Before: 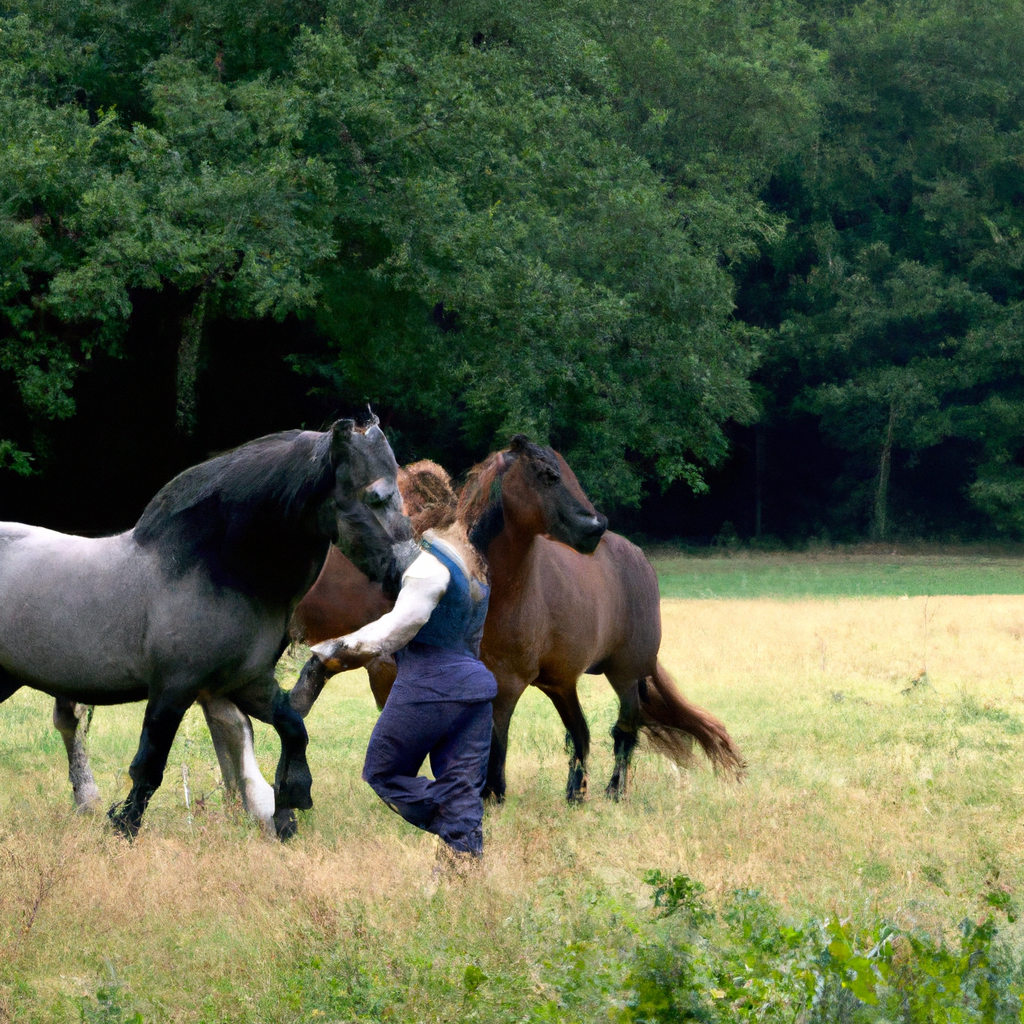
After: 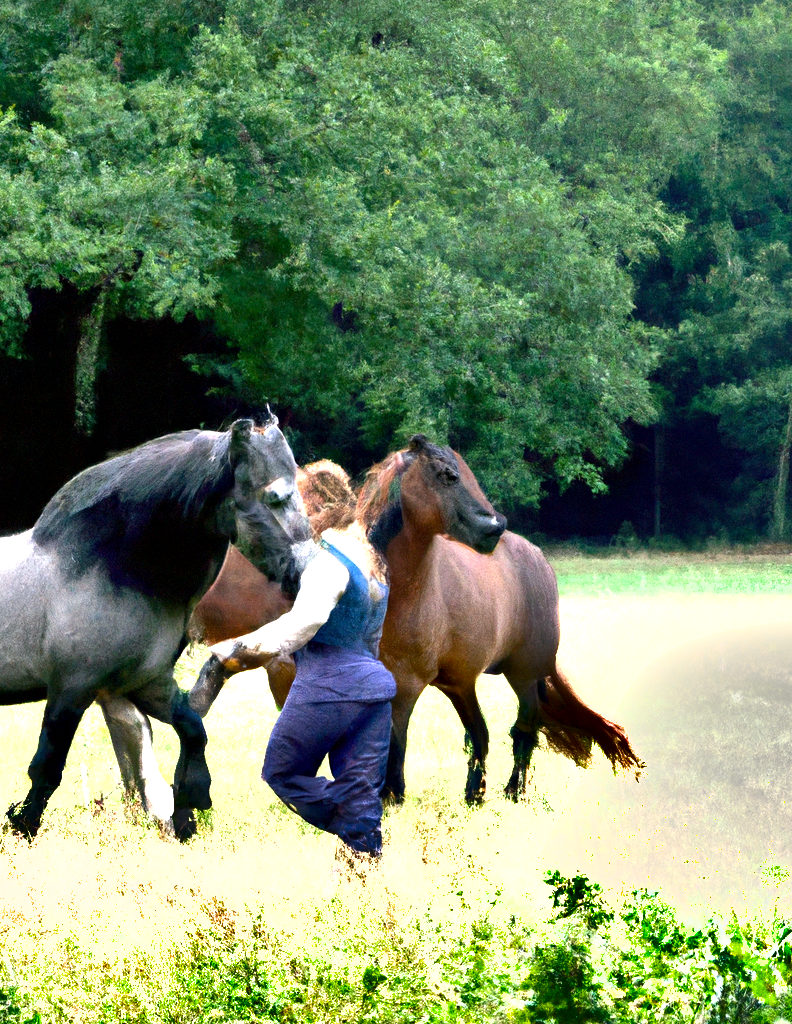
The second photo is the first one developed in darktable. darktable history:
crop: left 9.898%, right 12.684%
shadows and highlights: shadows 30.74, highlights -62.48, soften with gaussian
exposure: black level correction 0.001, exposure 1.648 EV, compensate exposure bias true, compensate highlight preservation false
